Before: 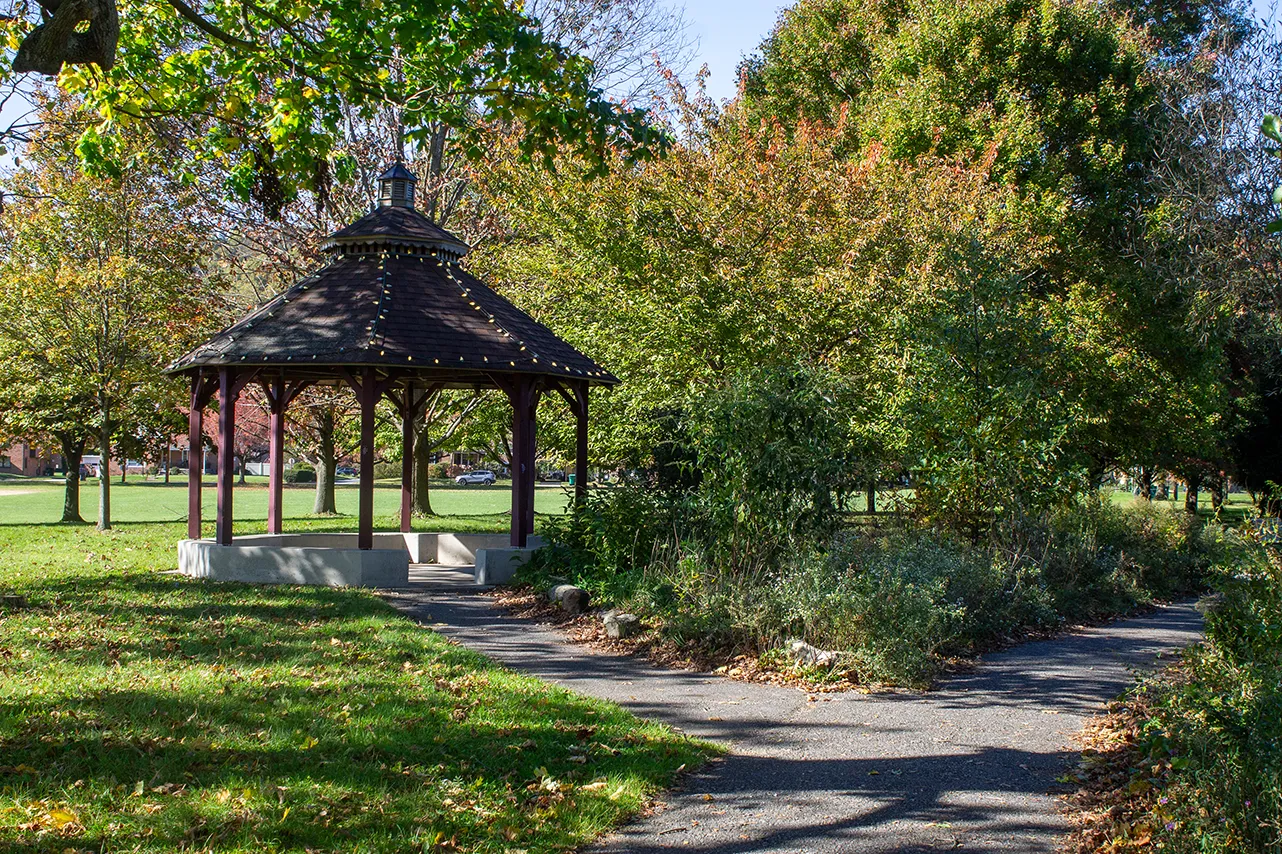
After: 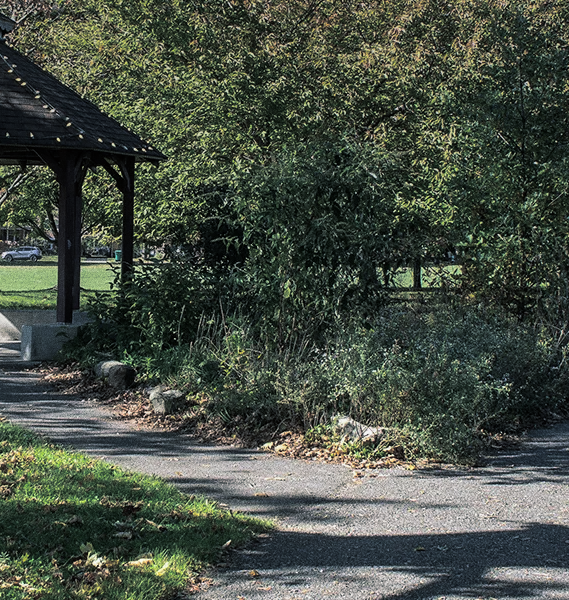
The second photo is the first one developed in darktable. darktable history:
split-toning: shadows › hue 201.6°, shadows › saturation 0.16, highlights › hue 50.4°, highlights › saturation 0.2, balance -49.9
graduated density: on, module defaults
exposure: exposure -0.048 EV, compensate highlight preservation false
white balance: red 0.982, blue 1.018
crop: left 35.432%, top 26.233%, right 20.145%, bottom 3.432%
grain: coarseness 0.09 ISO, strength 40%
